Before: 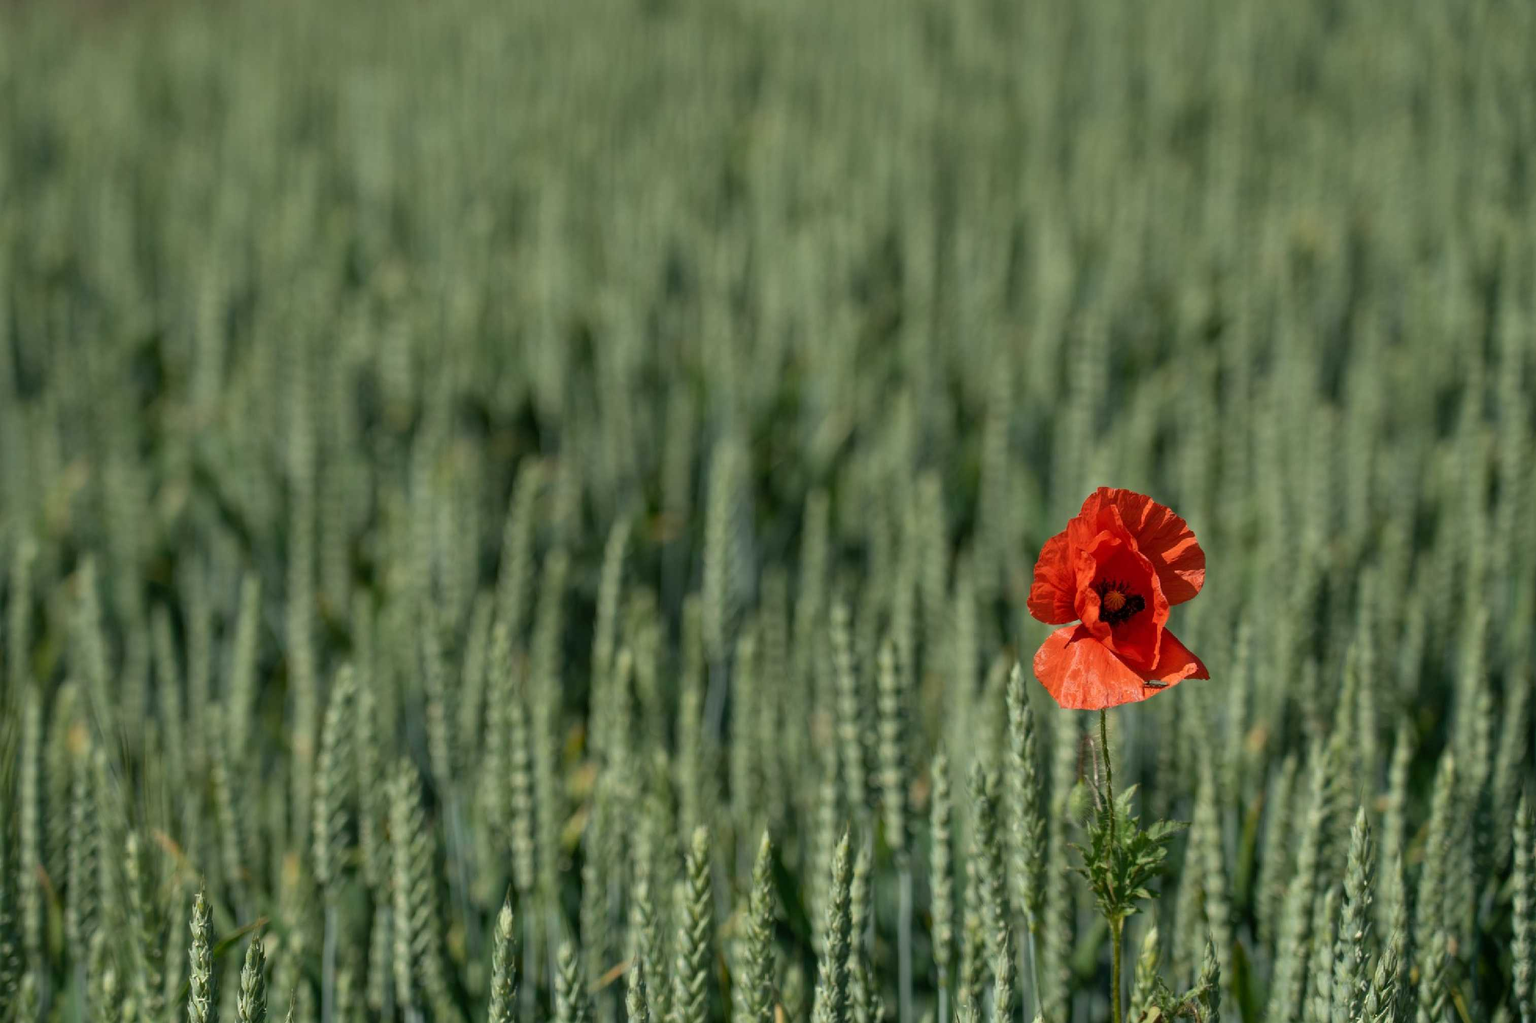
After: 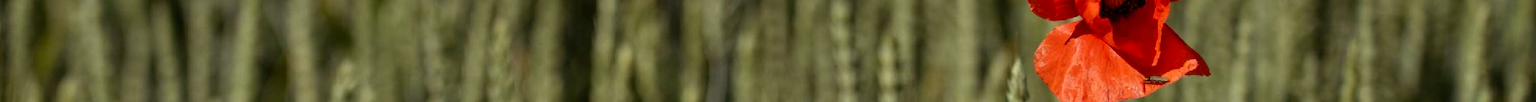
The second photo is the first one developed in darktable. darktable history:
crop and rotate: top 59.084%, bottom 30.916%
bloom: size 16%, threshold 98%, strength 20%
rgb levels: mode RGB, independent channels, levels [[0, 0.5, 1], [0, 0.521, 1], [0, 0.536, 1]]
